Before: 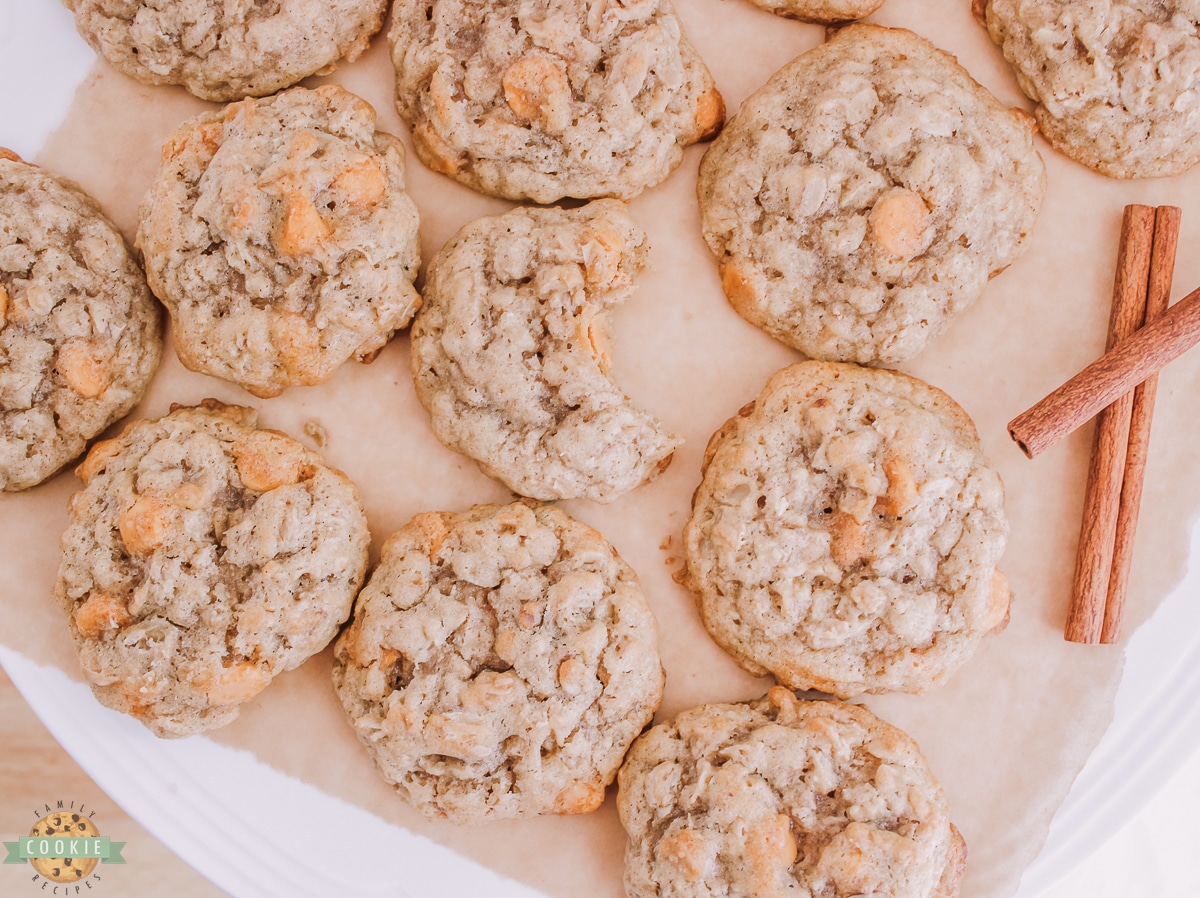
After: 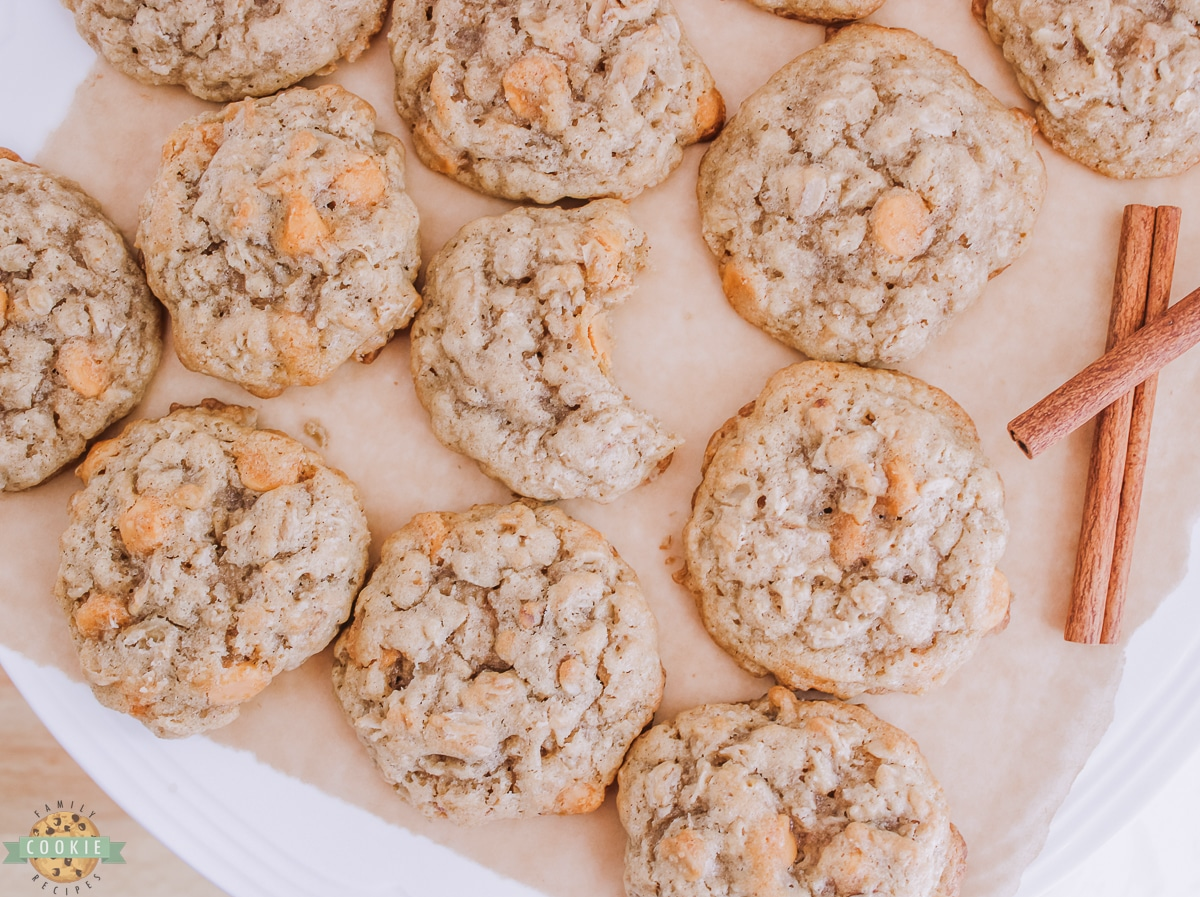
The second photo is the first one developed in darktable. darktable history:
white balance: red 0.982, blue 1.018
crop: bottom 0.071%
